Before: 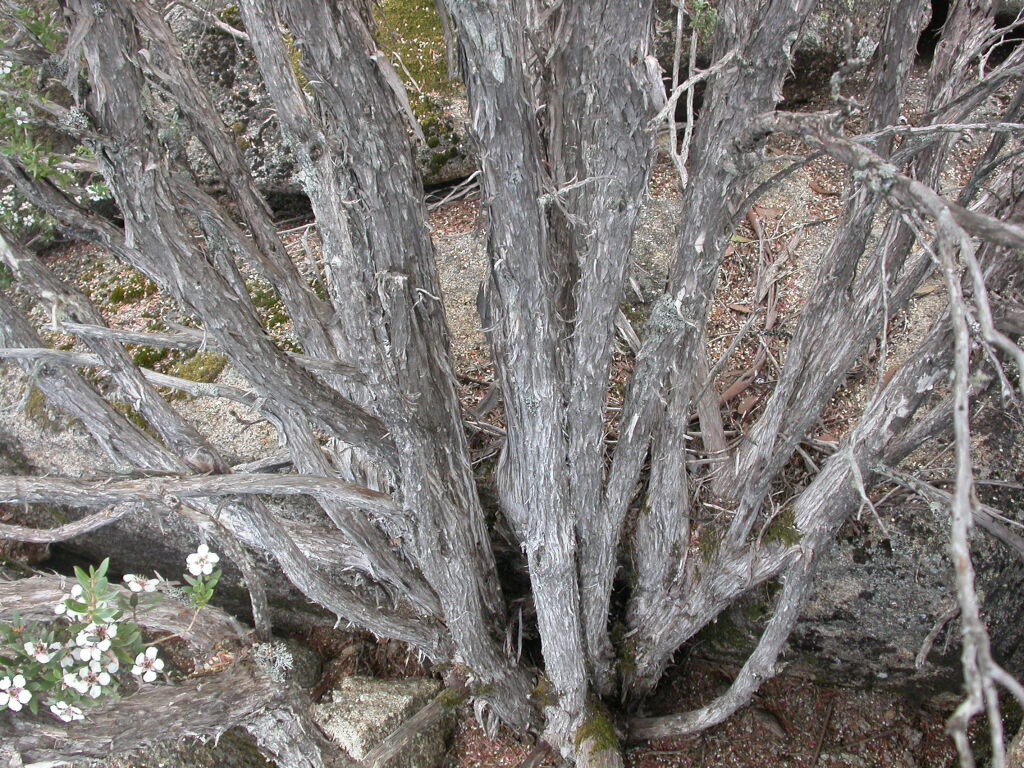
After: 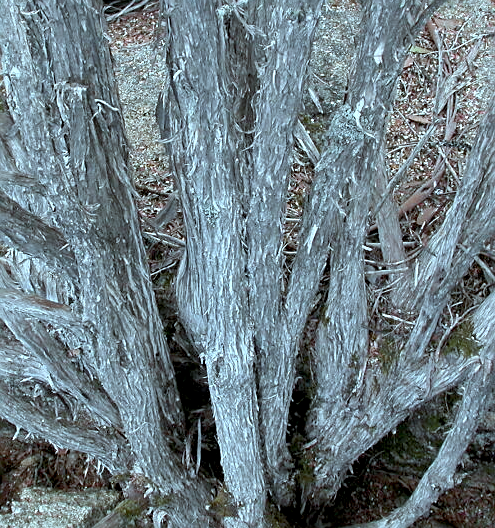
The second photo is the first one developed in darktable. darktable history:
contrast brightness saturation: saturation -0.067
sharpen: on, module defaults
crop: left 31.409%, top 24.616%, right 20.243%, bottom 6.546%
exposure: black level correction 0.009, exposure 0.016 EV, compensate exposure bias true, compensate highlight preservation false
base curve: curves: ch0 [(0, 0) (0.283, 0.295) (1, 1)], preserve colors none
color correction: highlights a* -11.63, highlights b* -15.12
